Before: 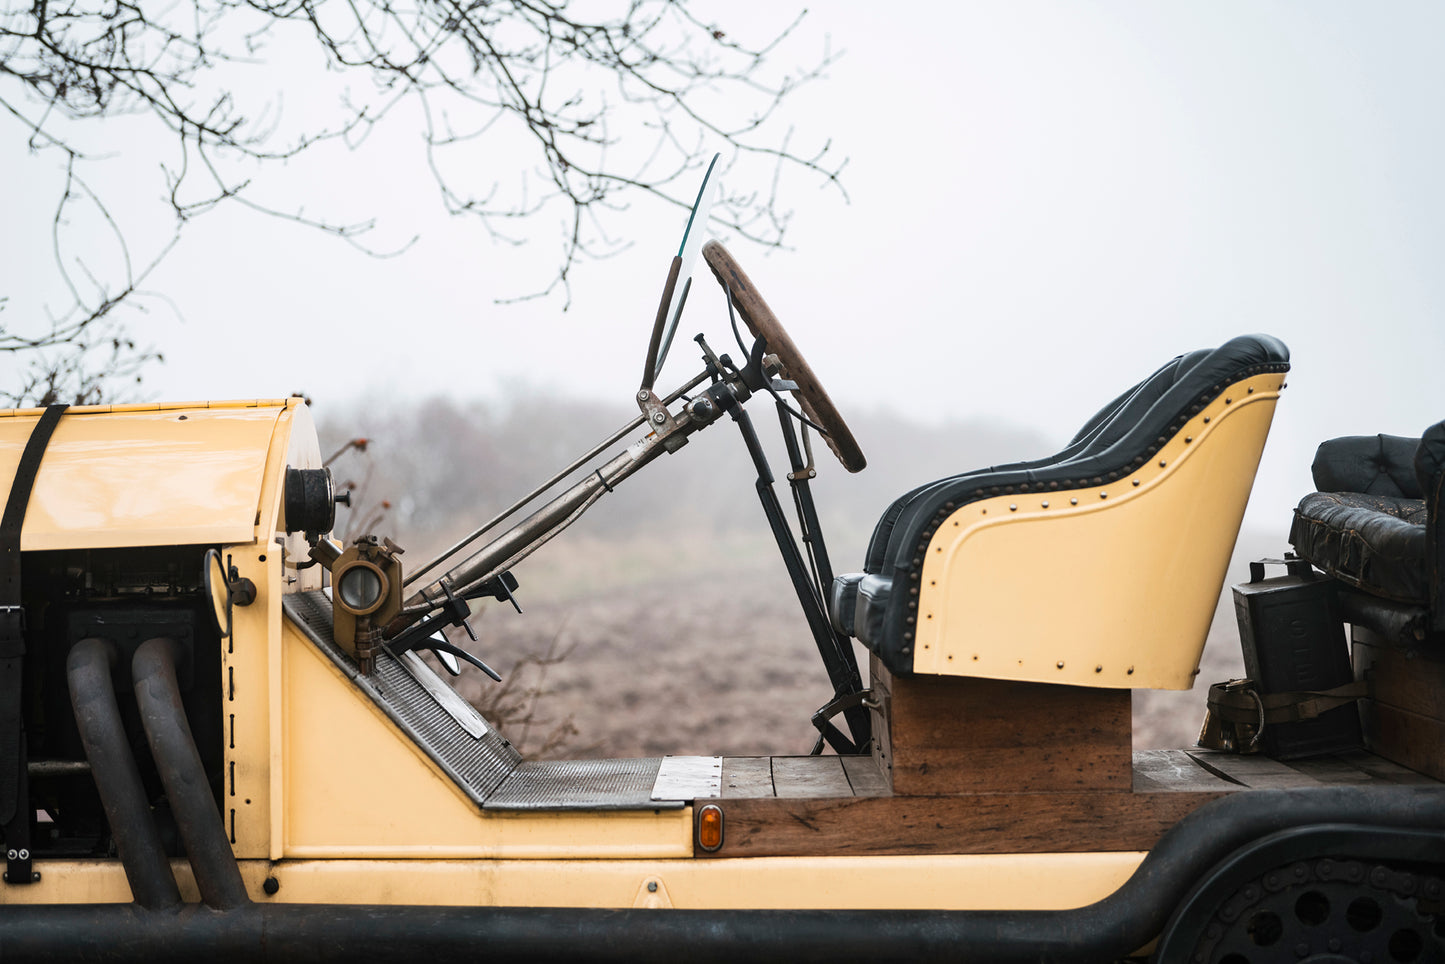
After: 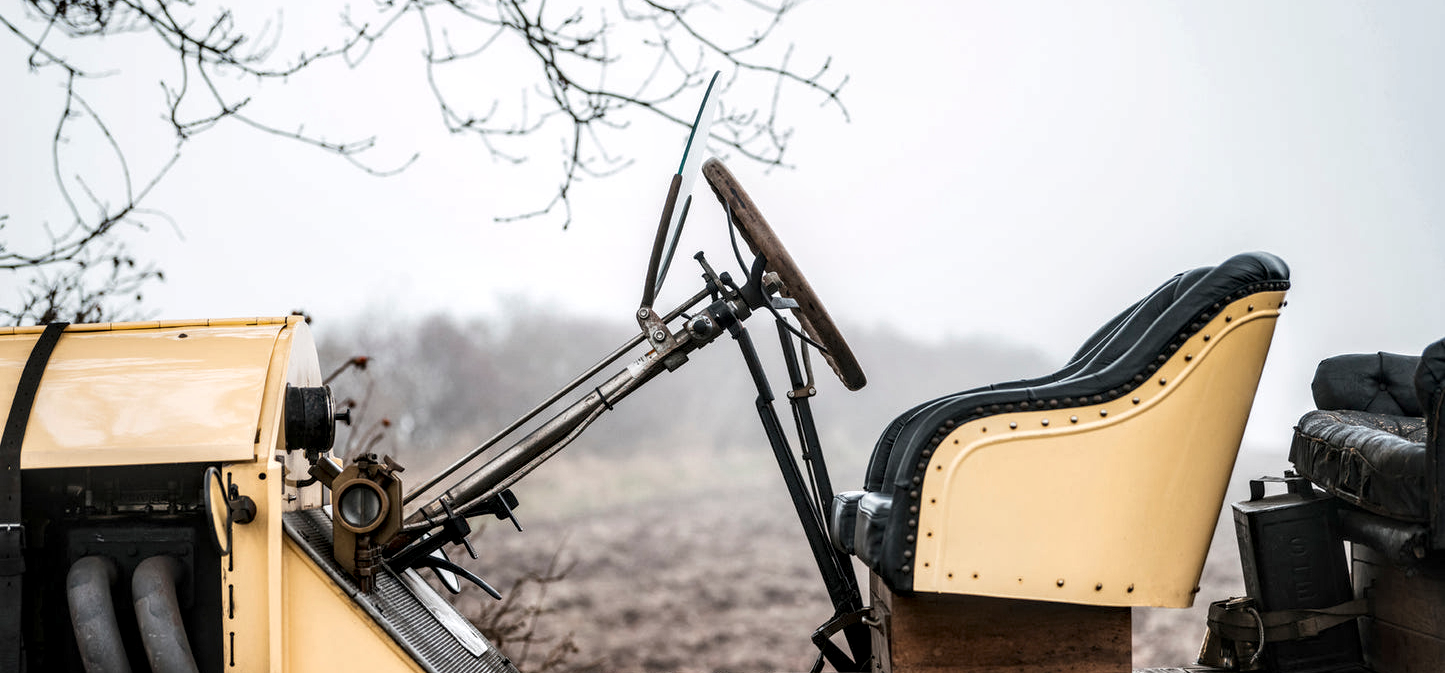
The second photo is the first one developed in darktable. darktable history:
local contrast: highlights 60%, shadows 63%, detail 160%
crop and rotate: top 8.597%, bottom 21.523%
contrast brightness saturation: saturation -0.087
